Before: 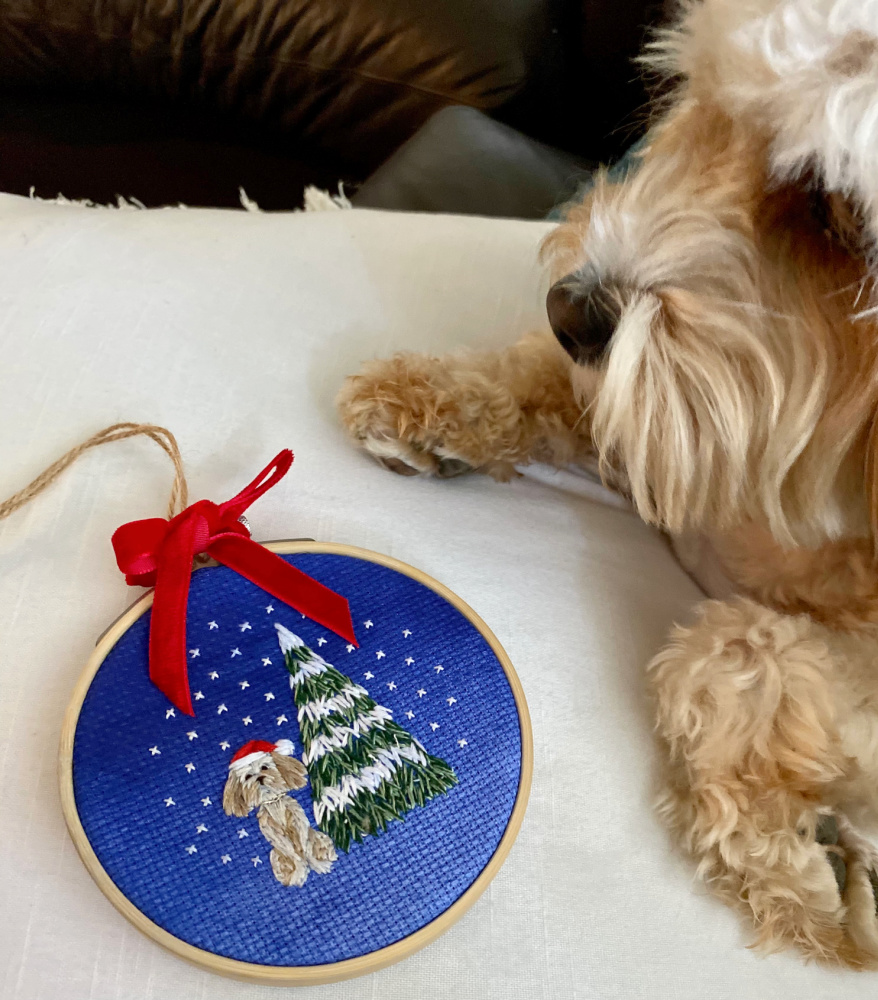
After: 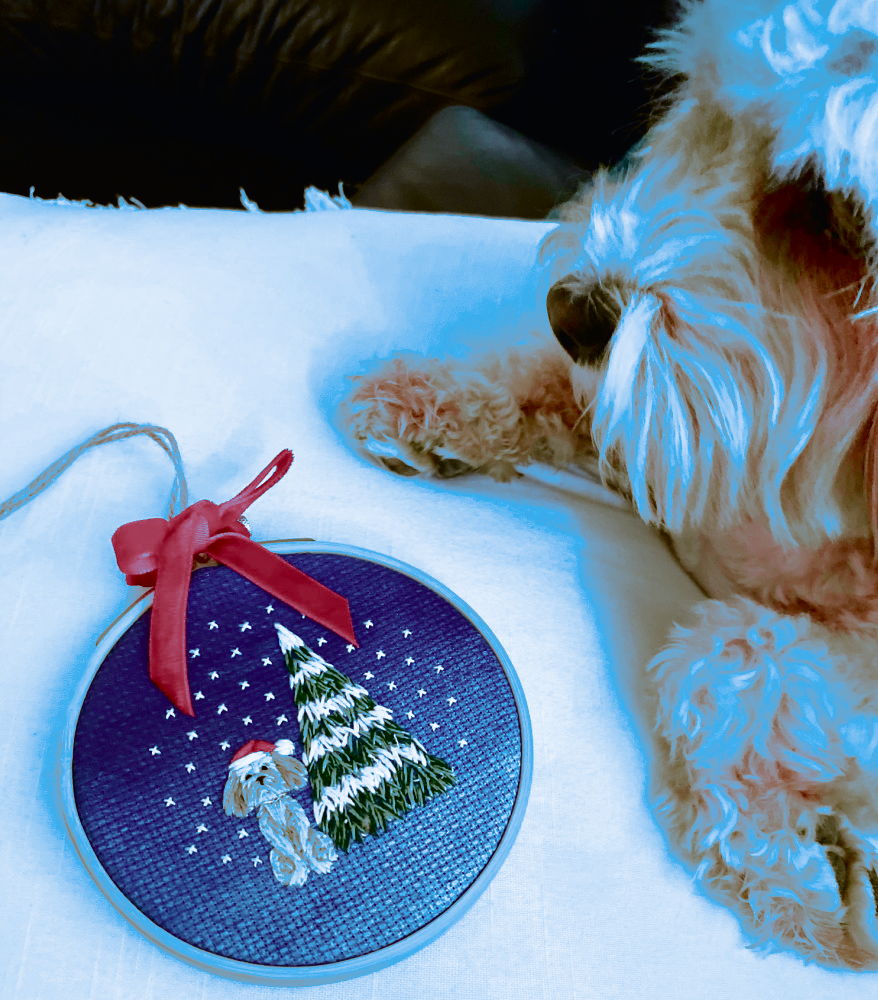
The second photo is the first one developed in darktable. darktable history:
graduated density: density 2.02 EV, hardness 44%, rotation 0.374°, offset 8.21, hue 208.8°, saturation 97%
split-toning: shadows › hue 220°, shadows › saturation 0.64, highlights › hue 220°, highlights › saturation 0.64, balance 0, compress 5.22%
tone curve: curves: ch0 [(0, 0.011) (0.053, 0.026) (0.174, 0.115) (0.398, 0.444) (0.673, 0.775) (0.829, 0.906) (0.991, 0.981)]; ch1 [(0, 0) (0.276, 0.206) (0.409, 0.383) (0.473, 0.458) (0.492, 0.499) (0.521, 0.502) (0.546, 0.543) (0.585, 0.617) (0.659, 0.686) (0.78, 0.8) (1, 1)]; ch2 [(0, 0) (0.438, 0.449) (0.473, 0.469) (0.503, 0.5) (0.523, 0.538) (0.562, 0.598) (0.612, 0.635) (0.695, 0.713) (1, 1)], color space Lab, independent channels, preserve colors none
